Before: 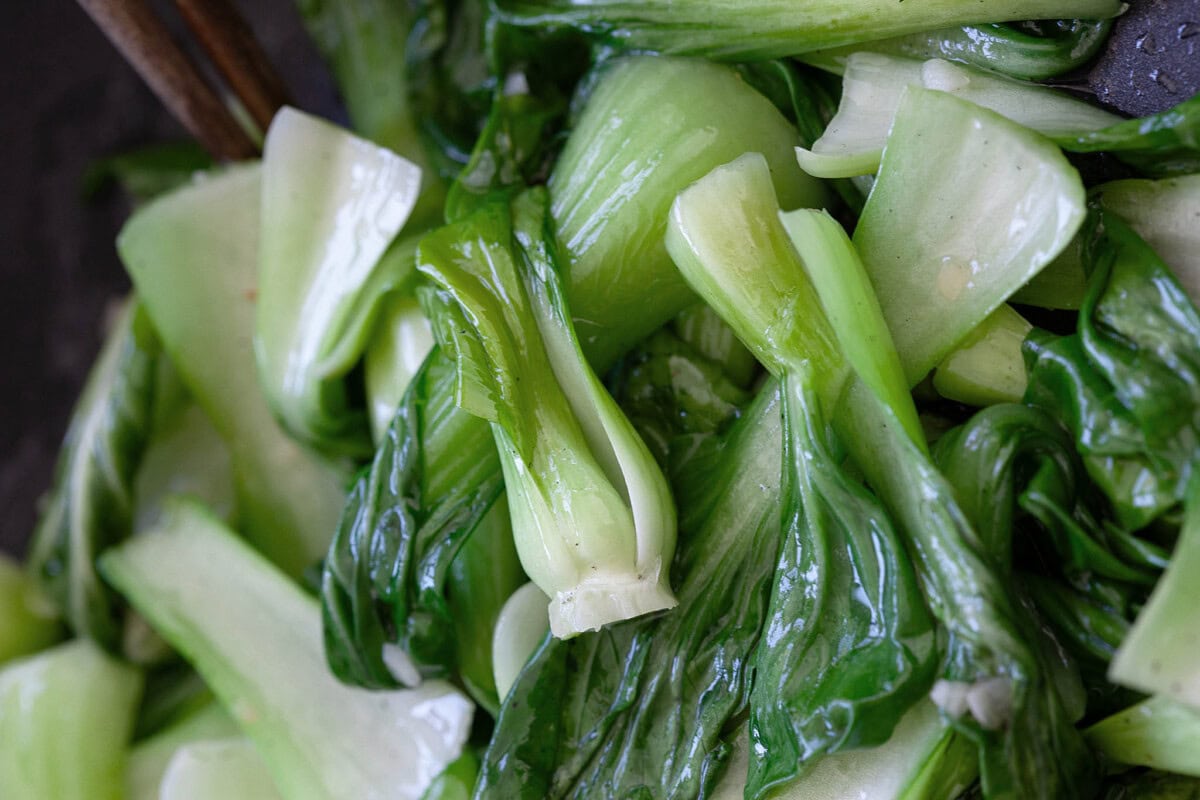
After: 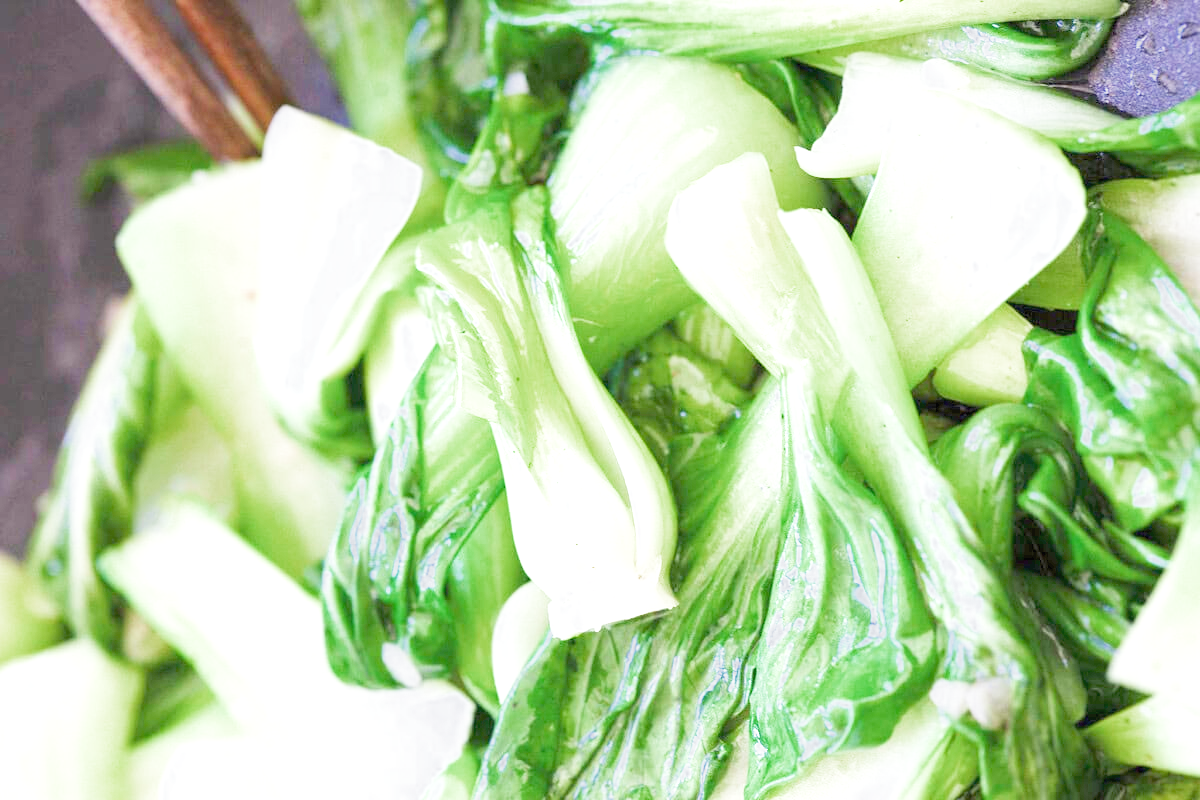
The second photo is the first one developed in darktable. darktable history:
tone equalizer: on, module defaults
filmic rgb: middle gray luminance 4.29%, black relative exposure -13 EV, white relative exposure 5 EV, threshold 6 EV, target black luminance 0%, hardness 5.19, latitude 59.69%, contrast 0.767, highlights saturation mix 5%, shadows ↔ highlights balance 25.95%, add noise in highlights 0, color science v3 (2019), use custom middle-gray values true, iterations of high-quality reconstruction 0, contrast in highlights soft, enable highlight reconstruction true
white balance: red 1.009, blue 0.985
exposure: black level correction 0, exposure 1.45 EV, compensate exposure bias true, compensate highlight preservation false
